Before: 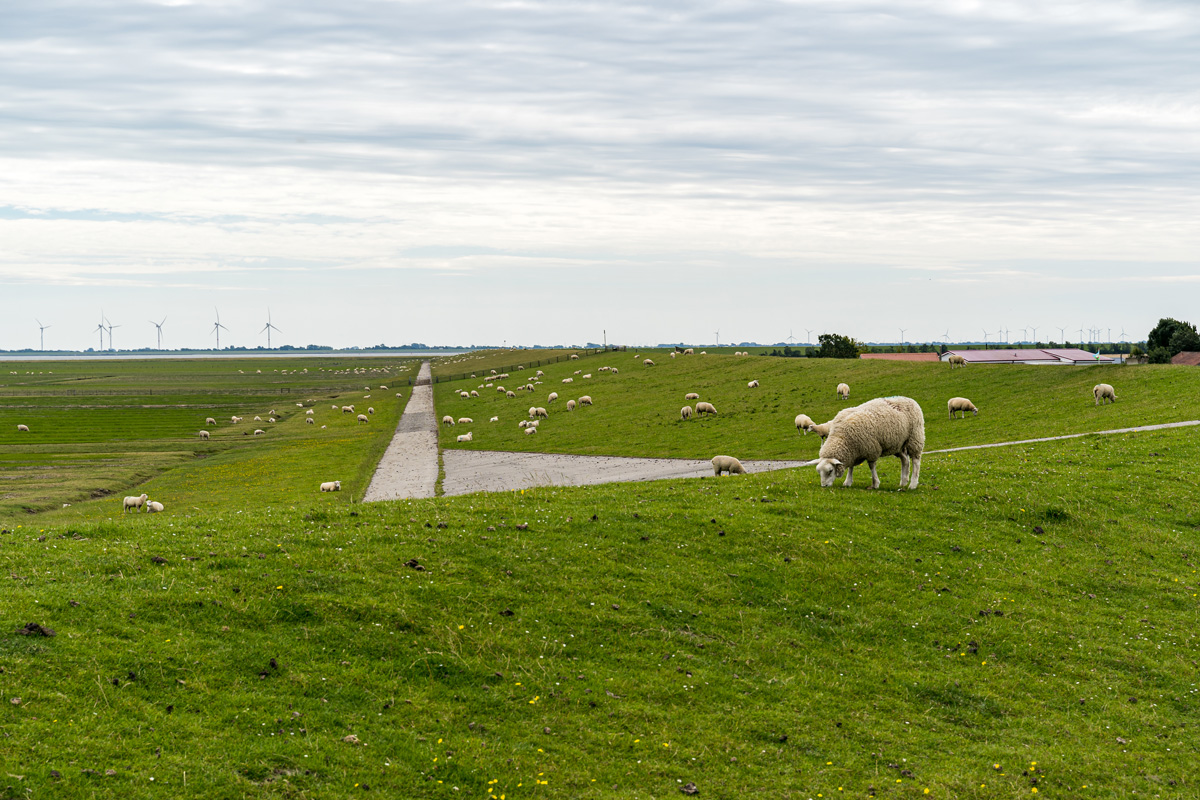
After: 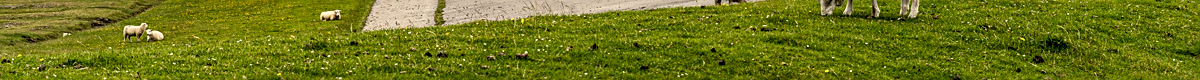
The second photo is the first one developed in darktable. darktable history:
crop and rotate: top 59.084%, bottom 30.916%
exposure: black level correction 0.009, exposure 0.014 EV, compensate highlight preservation false
white balance: red 1.045, blue 0.932
sharpen: radius 1.967
local contrast: on, module defaults
shadows and highlights: radius 125.46, shadows 30.51, highlights -30.51, low approximation 0.01, soften with gaussian
rgb curve: curves: ch0 [(0, 0) (0.078, 0.051) (0.929, 0.956) (1, 1)], compensate middle gray true
